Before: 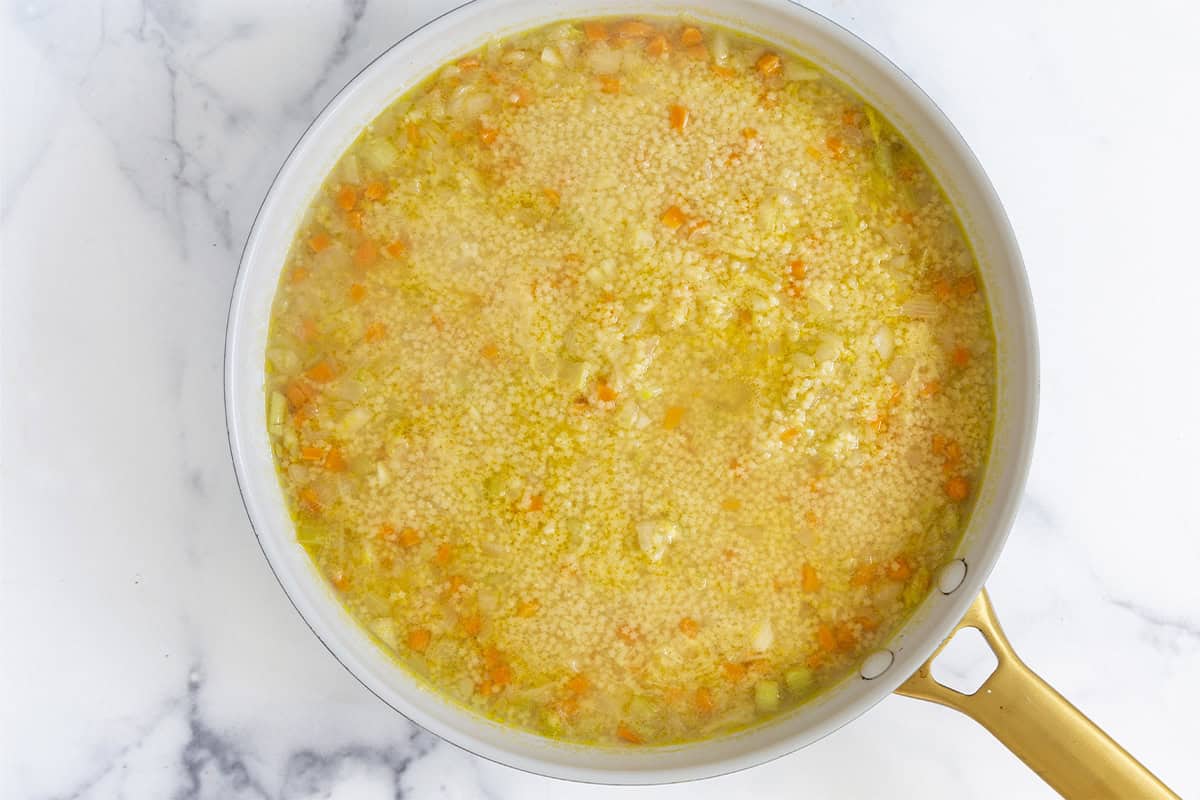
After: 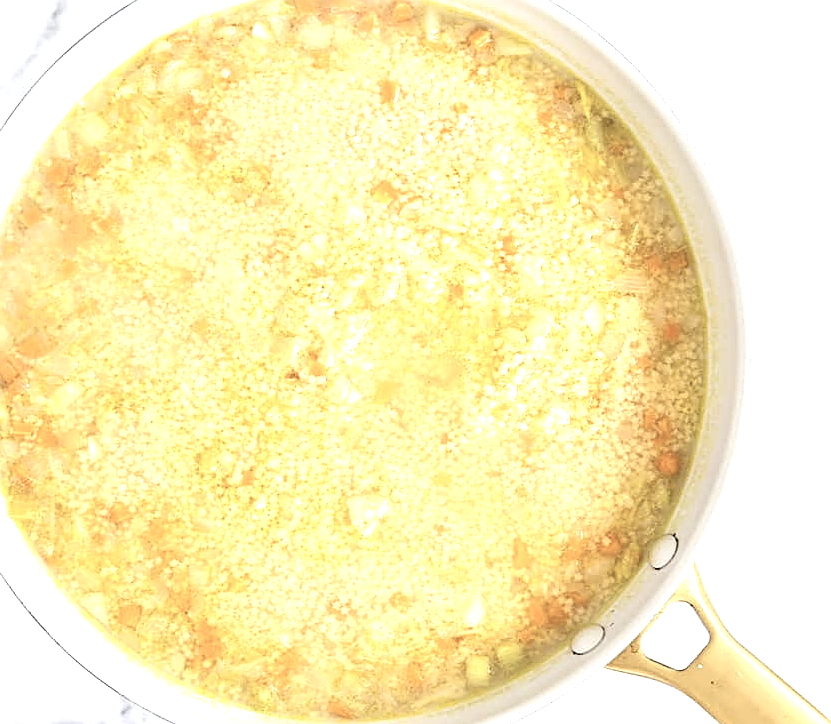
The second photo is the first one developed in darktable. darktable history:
crop and rotate: left 24.13%, top 3.171%, right 6.573%, bottom 6.305%
contrast brightness saturation: contrast 0.099, saturation -0.371
sharpen: on, module defaults
exposure: black level correction 0.001, exposure 1.131 EV, compensate exposure bias true, compensate highlight preservation false
